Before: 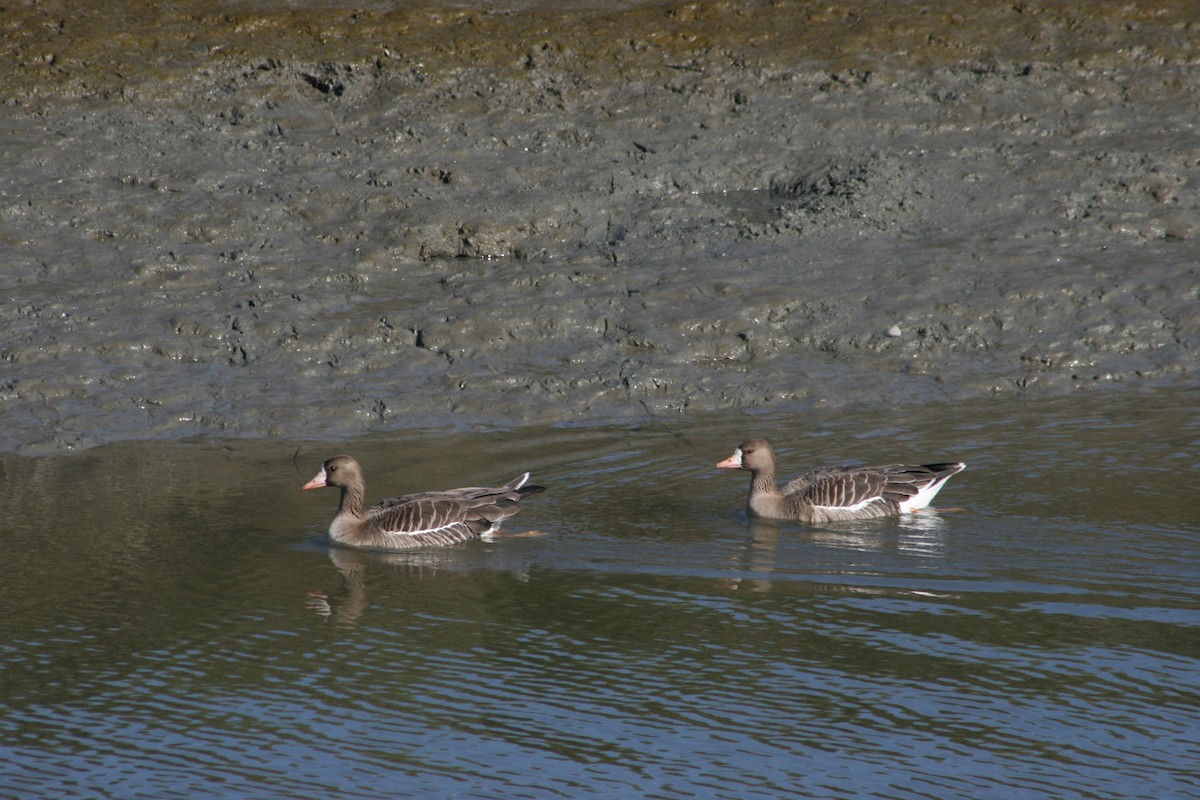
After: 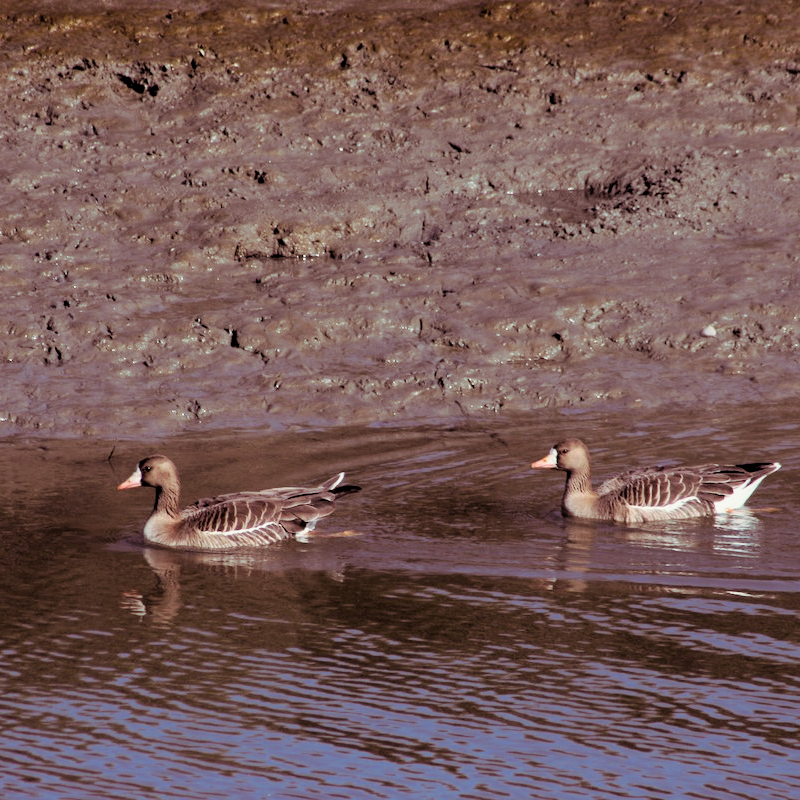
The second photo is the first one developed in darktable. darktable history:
exposure: black level correction 0.012, exposure 0.7 EV, compensate exposure bias true, compensate highlight preservation false
filmic rgb: black relative exposure -7.75 EV, white relative exposure 4.4 EV, threshold 3 EV, target black luminance 0%, hardness 3.76, latitude 50.51%, contrast 1.074, highlights saturation mix 10%, shadows ↔ highlights balance -0.22%, color science v4 (2020), enable highlight reconstruction true
split-toning: shadows › hue 360°
crop and rotate: left 15.446%, right 17.836%
